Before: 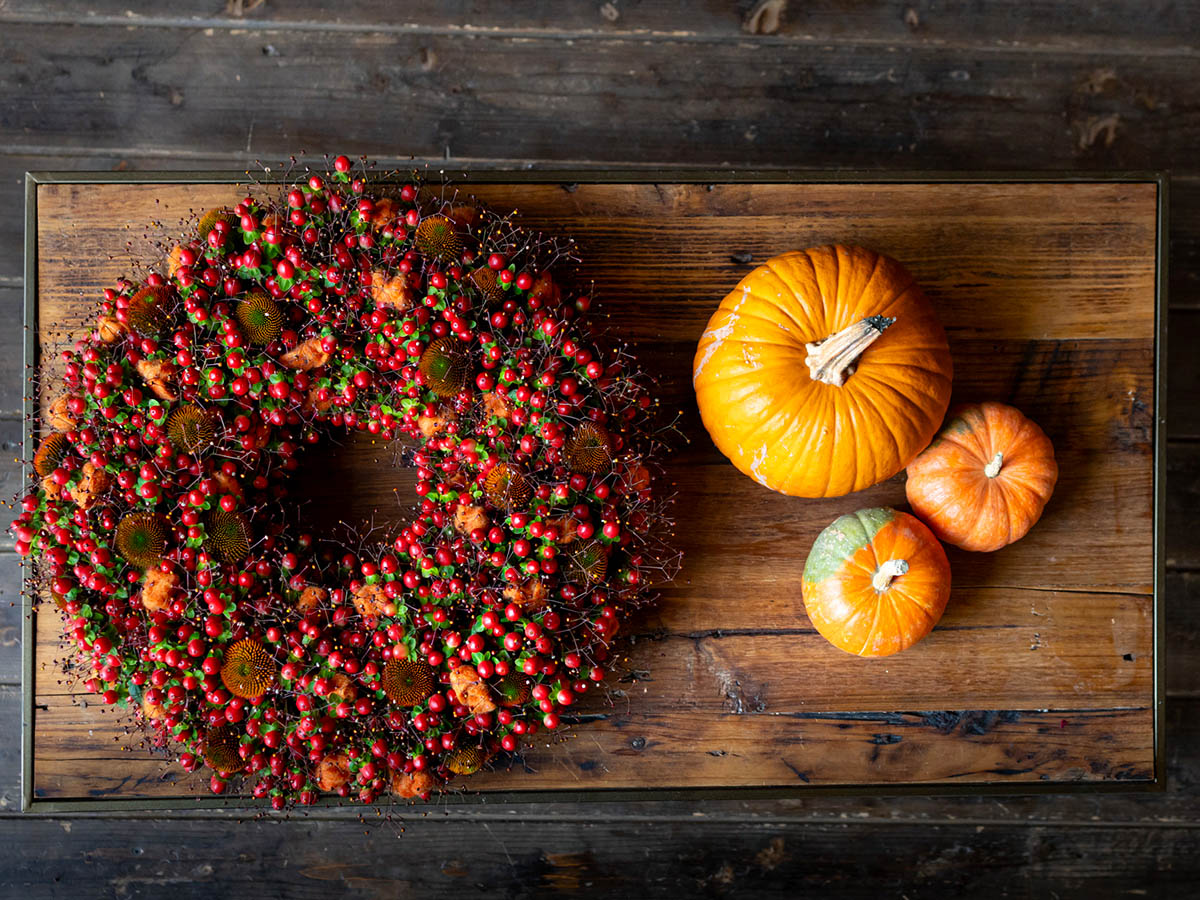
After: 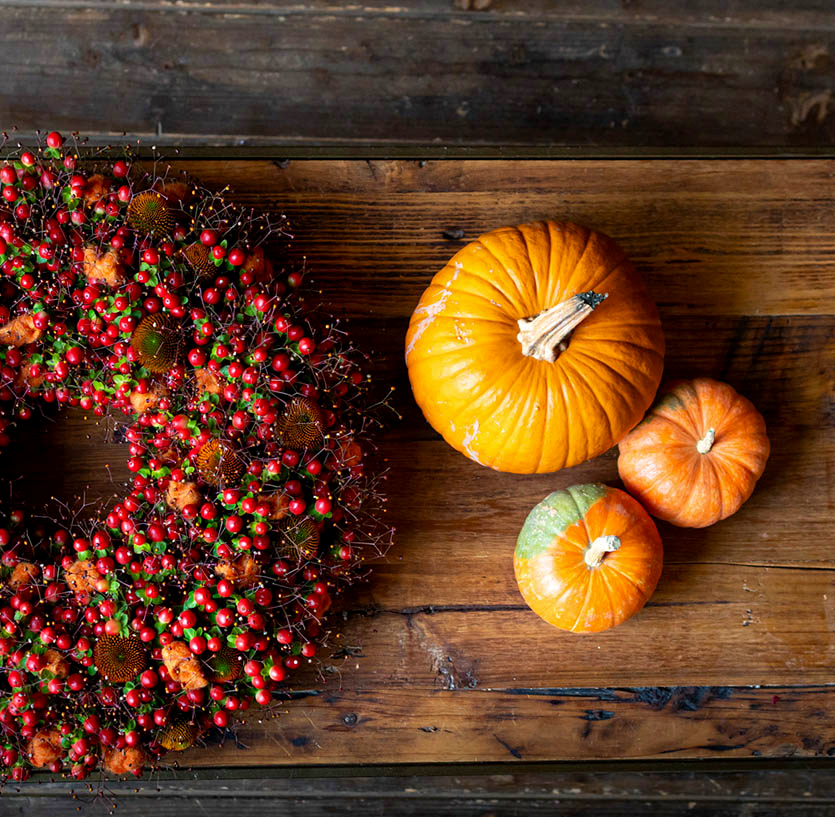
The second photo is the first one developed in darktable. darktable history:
tone equalizer: edges refinement/feathering 500, mask exposure compensation -1.57 EV, preserve details no
crop and rotate: left 24.016%, top 2.693%, right 6.35%, bottom 6.444%
exposure: black level correction 0.001, compensate highlight preservation false
velvia: on, module defaults
